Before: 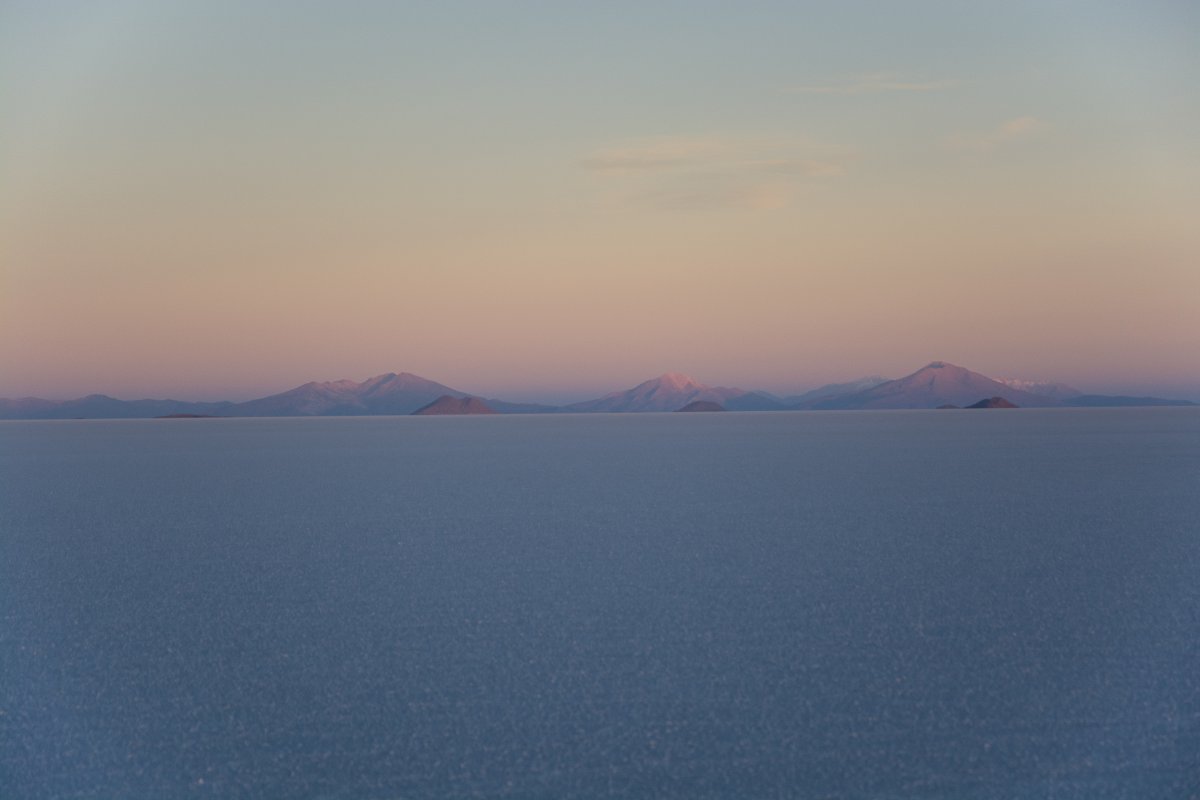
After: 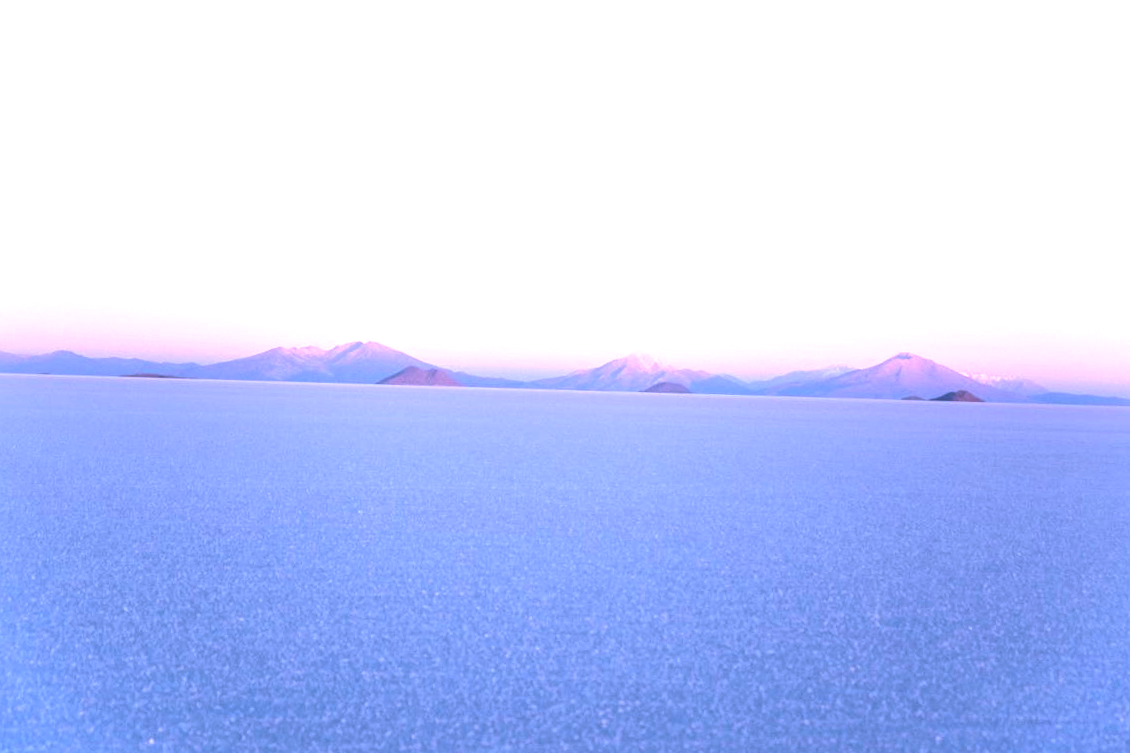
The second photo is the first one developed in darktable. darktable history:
crop and rotate: angle -2.38°
color calibration: illuminant as shot in camera, x 0.358, y 0.373, temperature 4628.91 K
exposure: black level correction 0, exposure 1.379 EV, compensate exposure bias true, compensate highlight preservation false
color correction: highlights a* 15.03, highlights b* -25.07
tone equalizer: -8 EV -0.75 EV, -7 EV -0.7 EV, -6 EV -0.6 EV, -5 EV -0.4 EV, -3 EV 0.4 EV, -2 EV 0.6 EV, -1 EV 0.7 EV, +0 EV 0.75 EV, edges refinement/feathering 500, mask exposure compensation -1.57 EV, preserve details no
local contrast: mode bilateral grid, contrast 20, coarseness 50, detail 132%, midtone range 0.2
